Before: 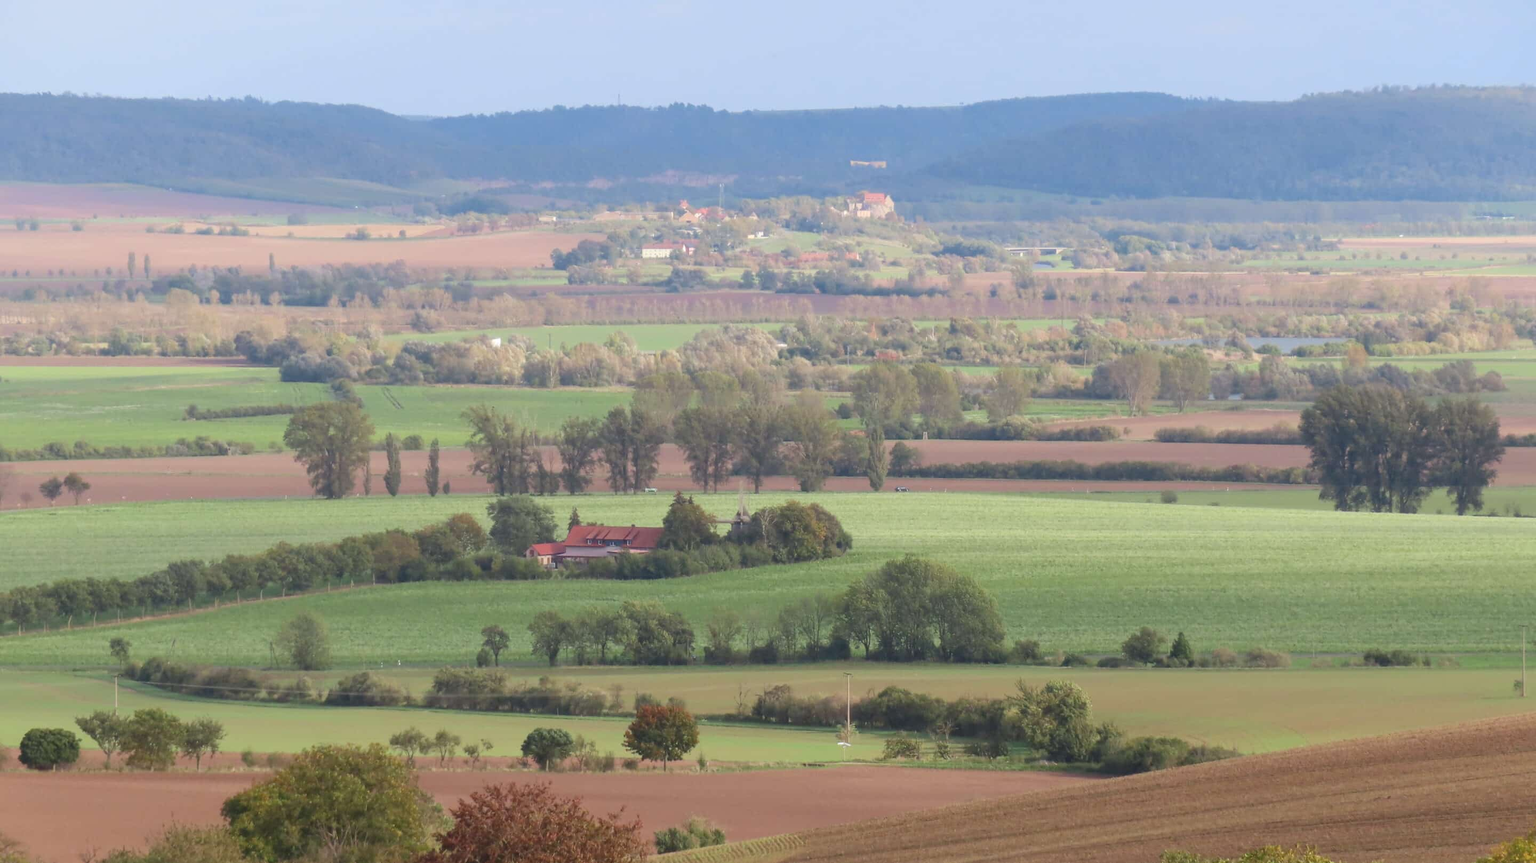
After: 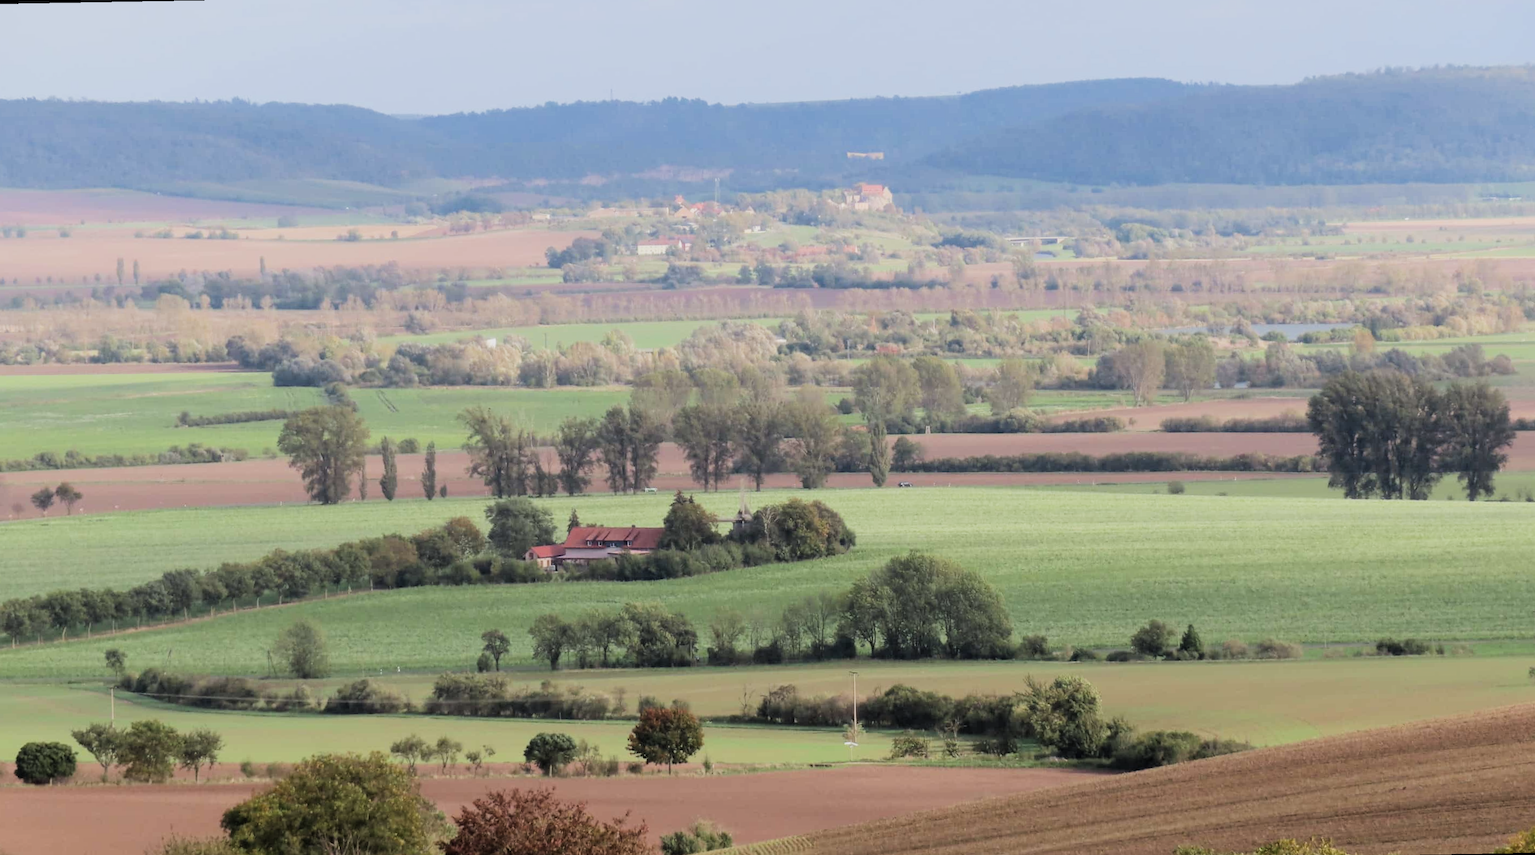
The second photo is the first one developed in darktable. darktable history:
rotate and perspective: rotation -1°, crop left 0.011, crop right 0.989, crop top 0.025, crop bottom 0.975
color correction: saturation 0.98
filmic rgb: black relative exposure -5 EV, hardness 2.88, contrast 1.4, highlights saturation mix -30%
